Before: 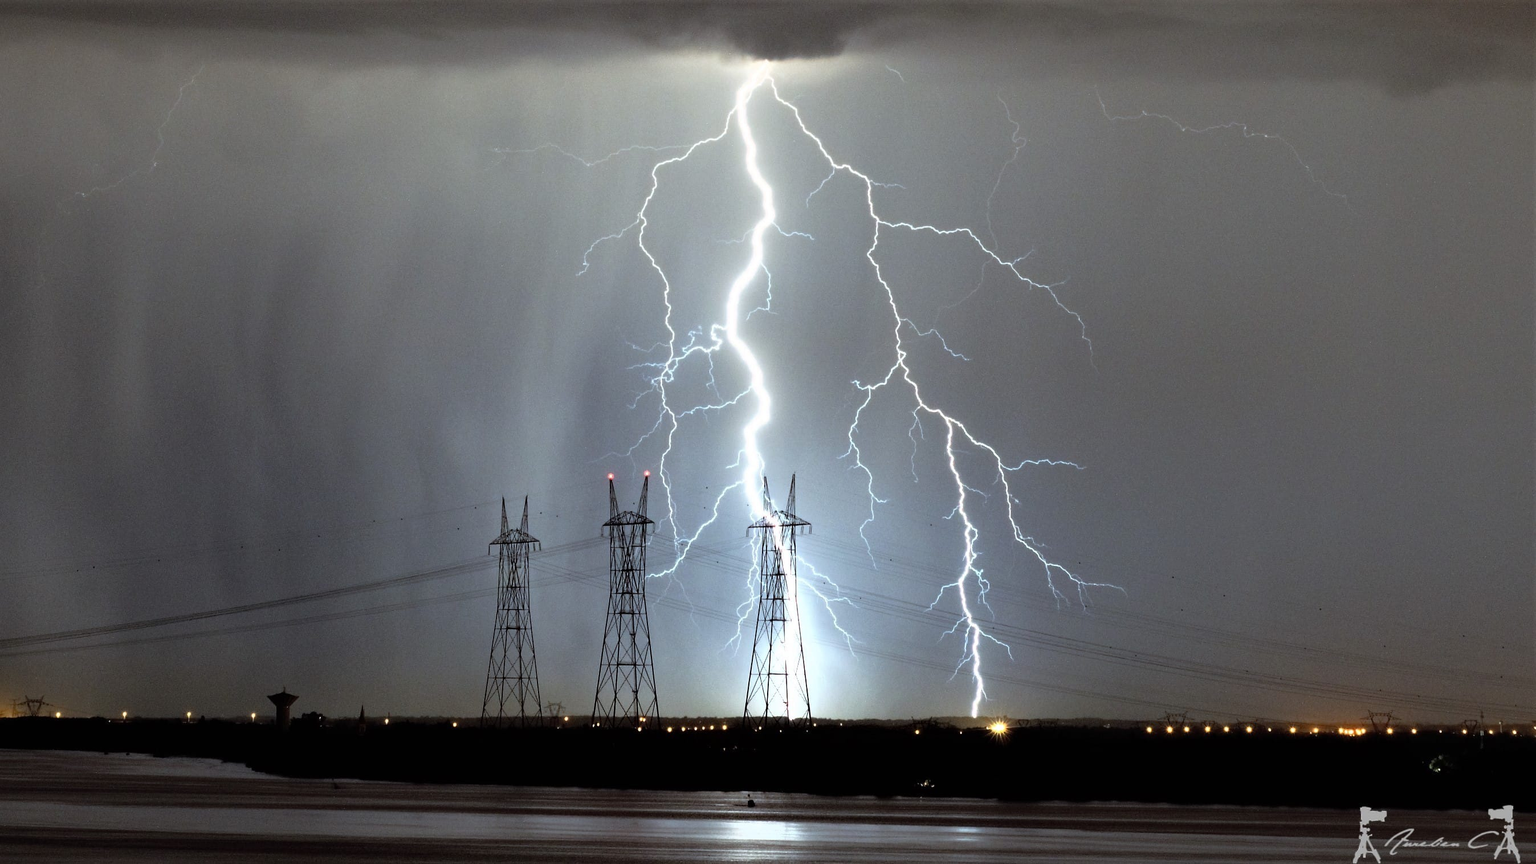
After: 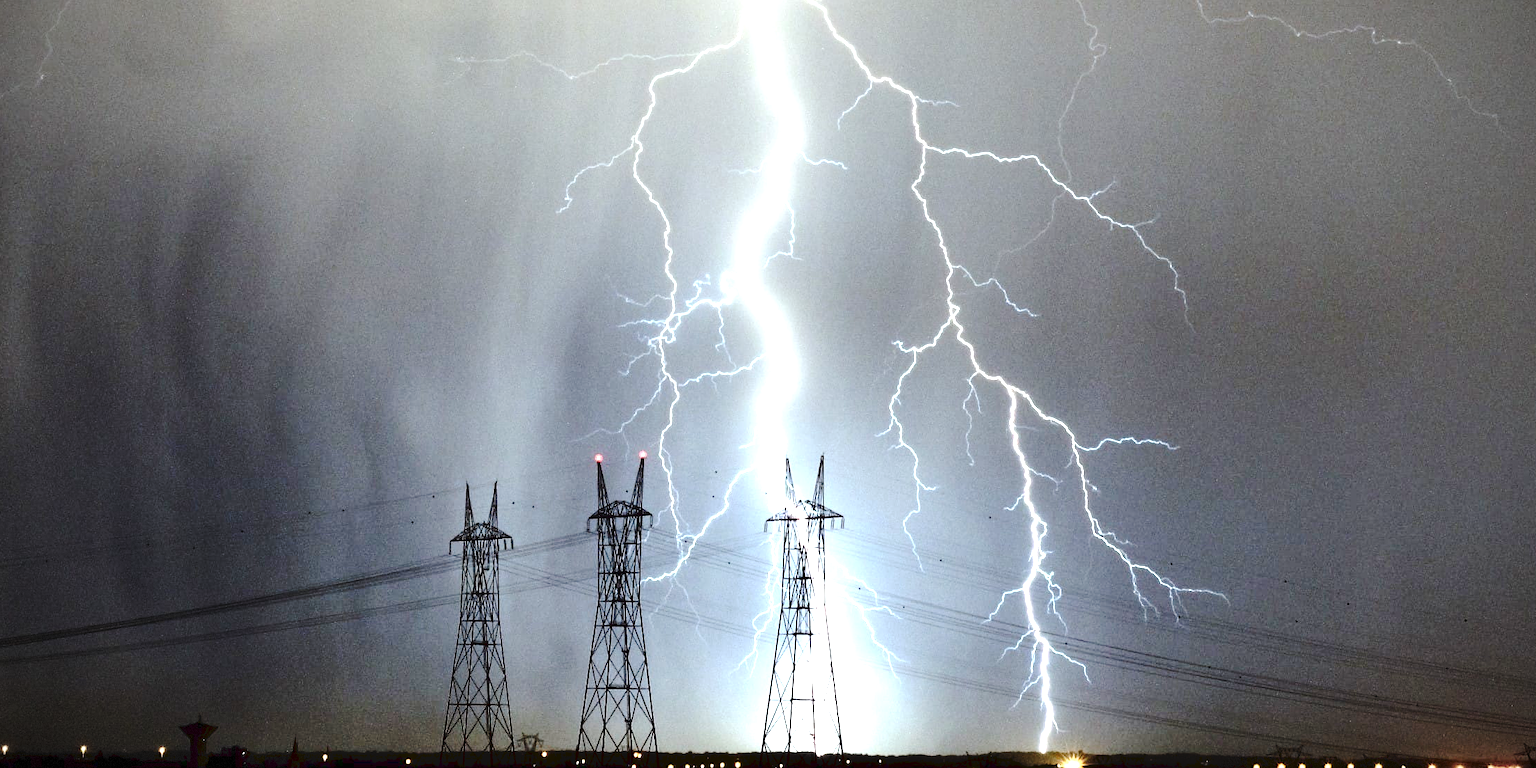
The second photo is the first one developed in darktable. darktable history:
crop: left 7.874%, top 11.776%, right 10.259%, bottom 15.442%
shadows and highlights: shadows 36.81, highlights -26.72, shadows color adjustment 97.68%, soften with gaussian
vignetting: center (0, 0.004), width/height ratio 1.092, dithering 8-bit output
contrast brightness saturation: contrast 0.119, brightness -0.124, saturation 0.196
tone curve: curves: ch0 [(0, 0) (0.003, 0.047) (0.011, 0.05) (0.025, 0.053) (0.044, 0.057) (0.069, 0.062) (0.1, 0.084) (0.136, 0.115) (0.177, 0.159) (0.224, 0.216) (0.277, 0.289) (0.335, 0.382) (0.399, 0.474) (0.468, 0.561) (0.543, 0.636) (0.623, 0.705) (0.709, 0.778) (0.801, 0.847) (0.898, 0.916) (1, 1)], preserve colors none
exposure: exposure 0.211 EV, compensate highlight preservation false
tone equalizer: -8 EV -0.746 EV, -7 EV -0.709 EV, -6 EV -0.587 EV, -5 EV -0.396 EV, -3 EV 0.402 EV, -2 EV 0.6 EV, -1 EV 0.675 EV, +0 EV 0.748 EV, edges refinement/feathering 500, mask exposure compensation -1.57 EV, preserve details no
